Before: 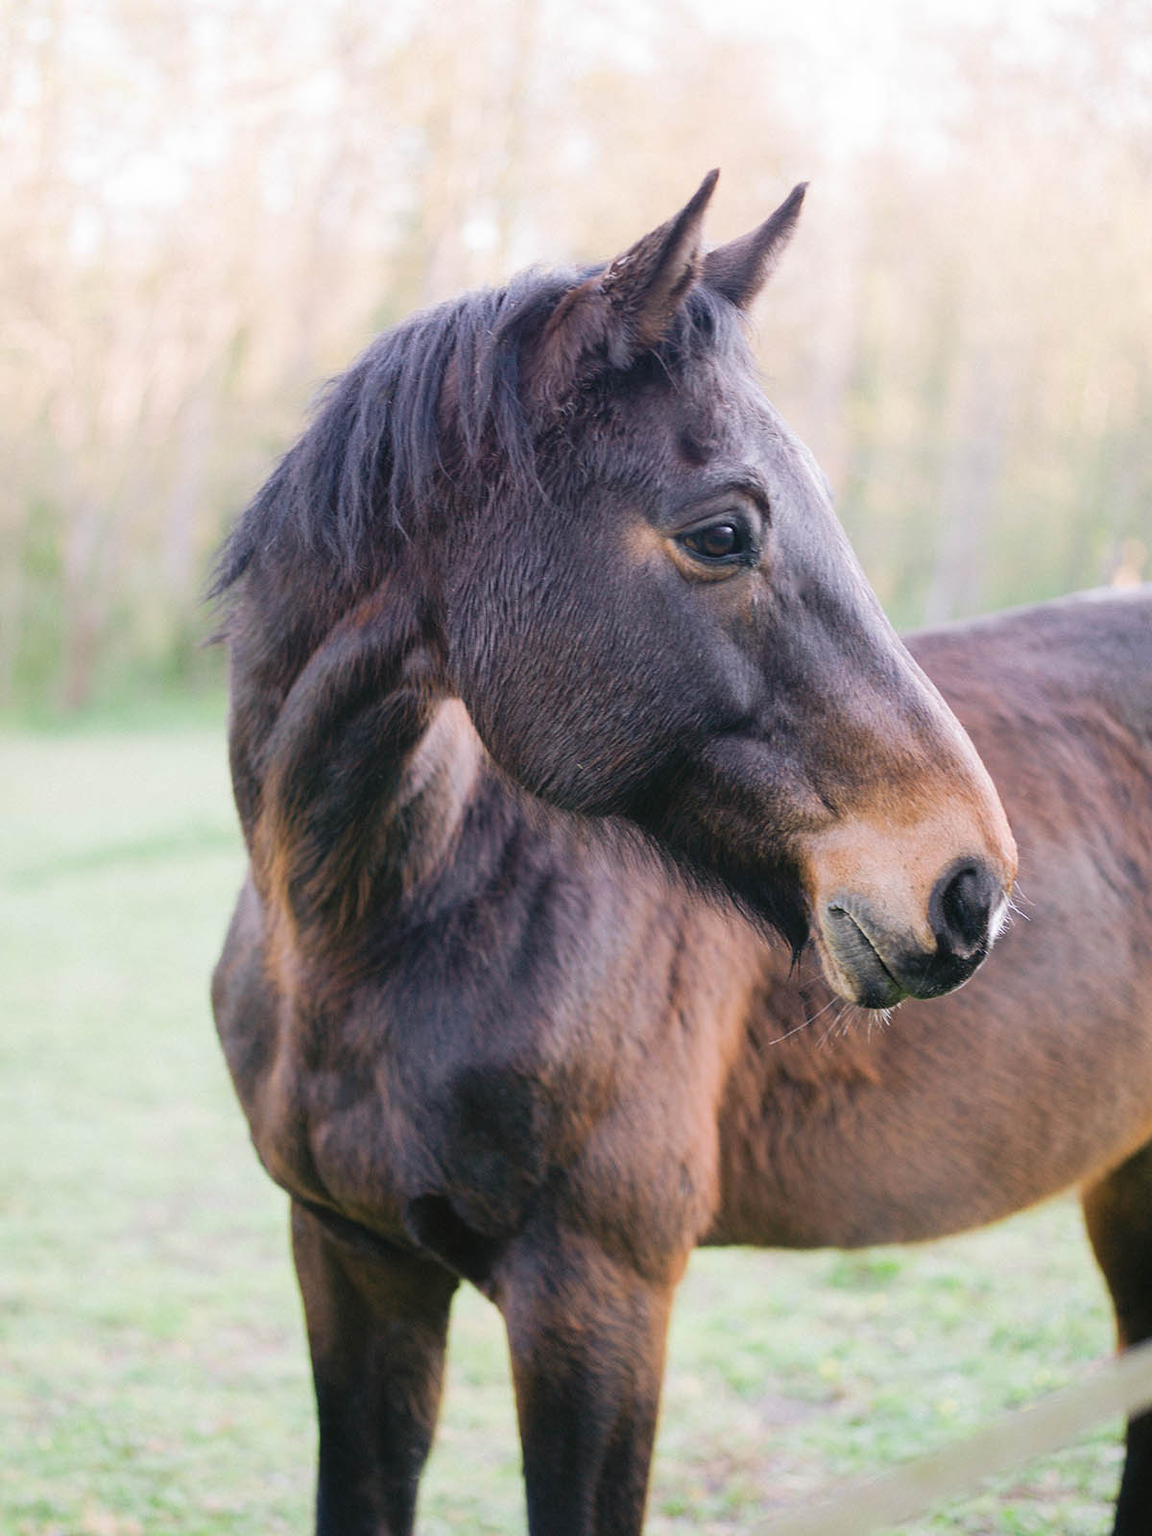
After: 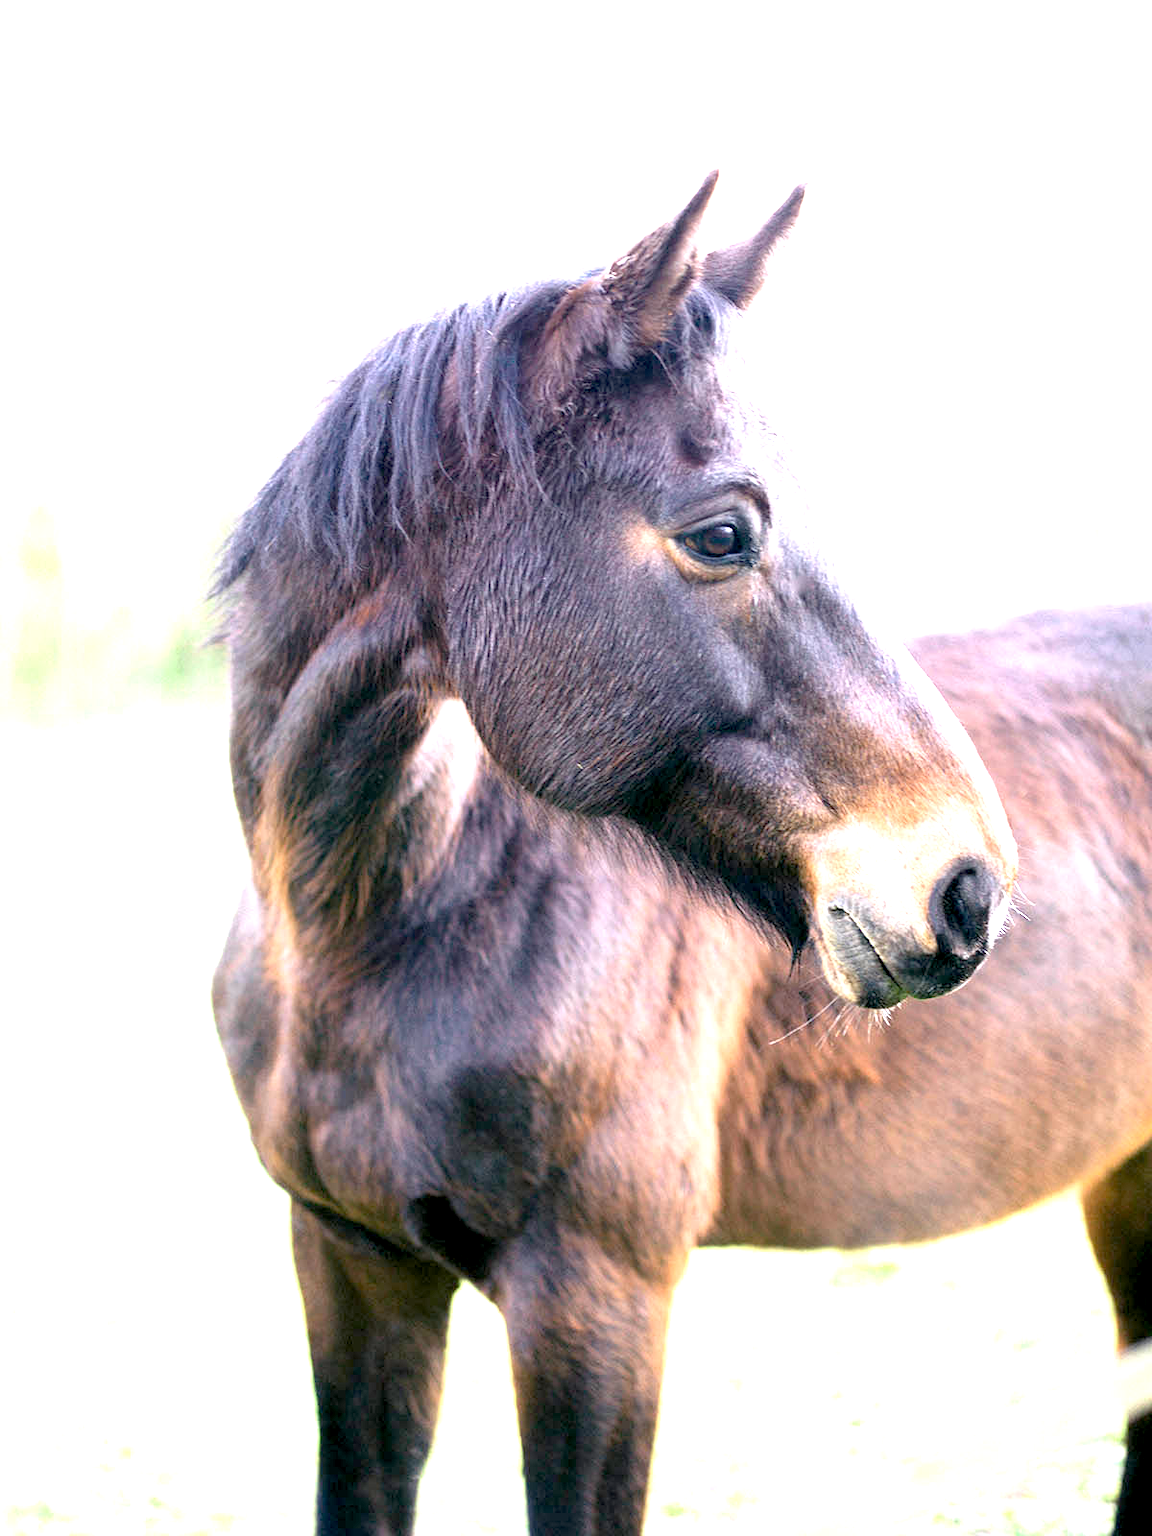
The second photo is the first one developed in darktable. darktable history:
exposure: black level correction 0.009, exposure 1.432 EV, compensate highlight preservation false
